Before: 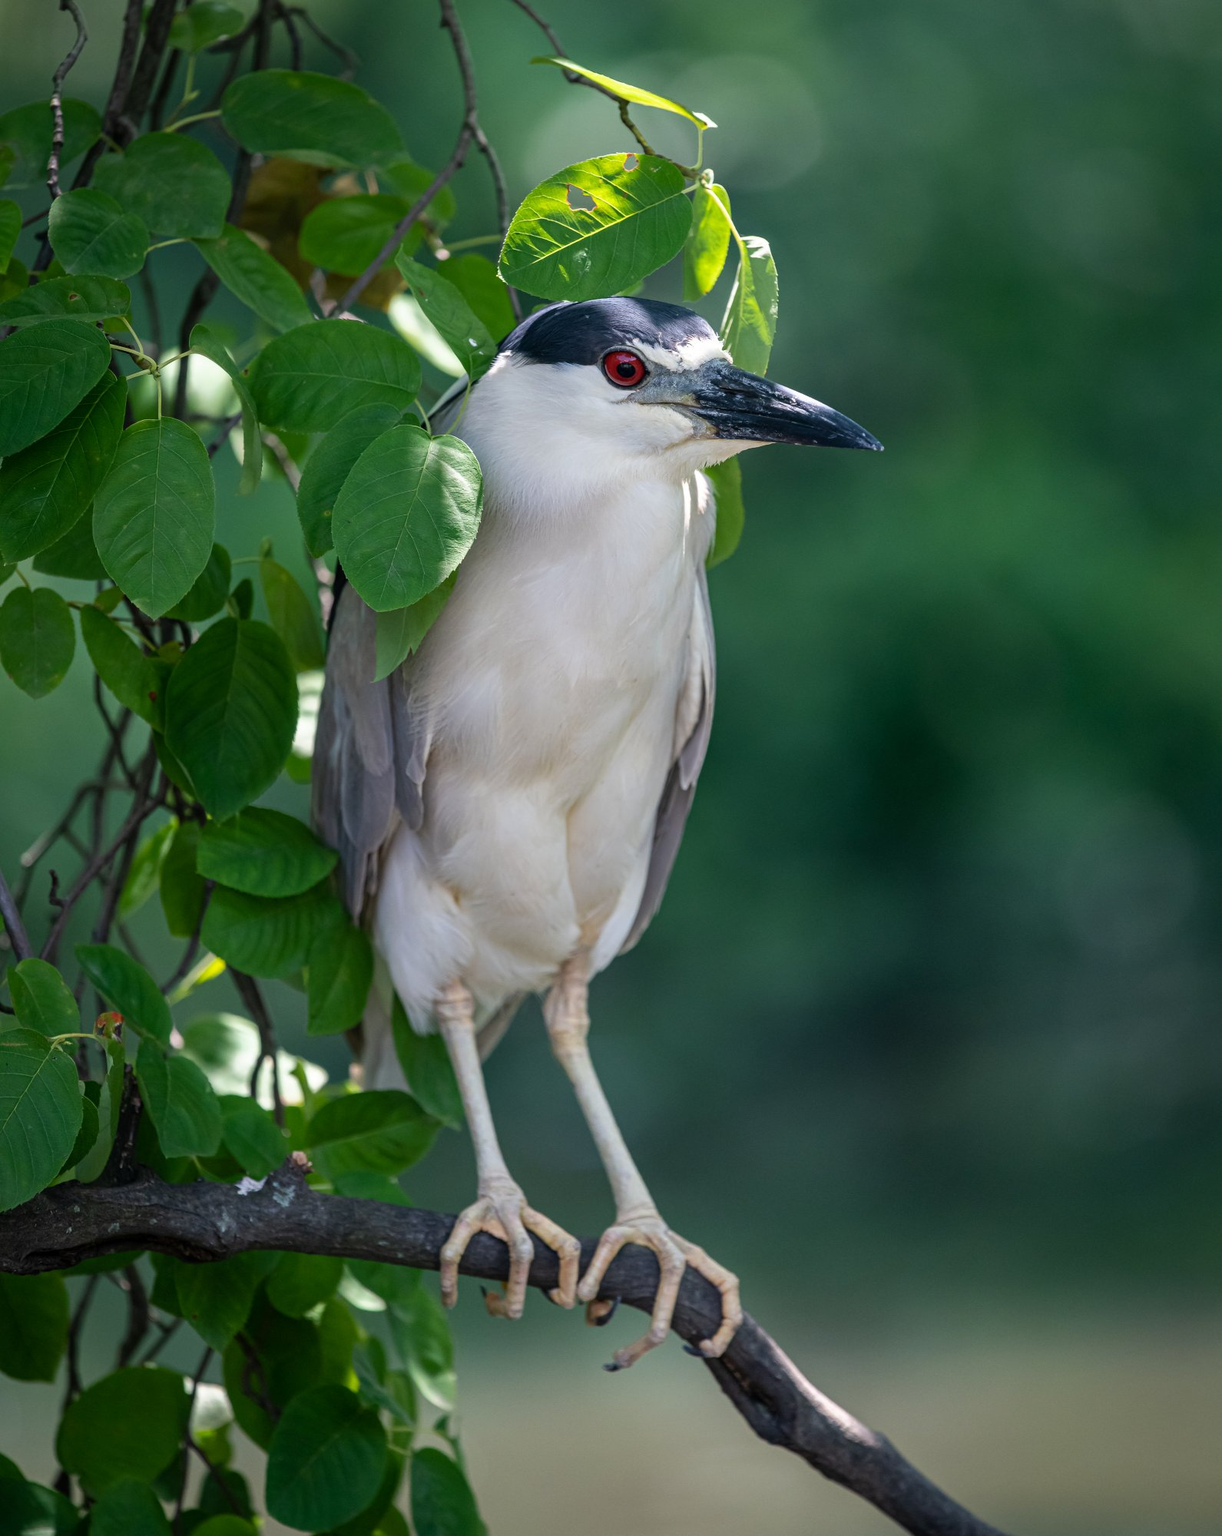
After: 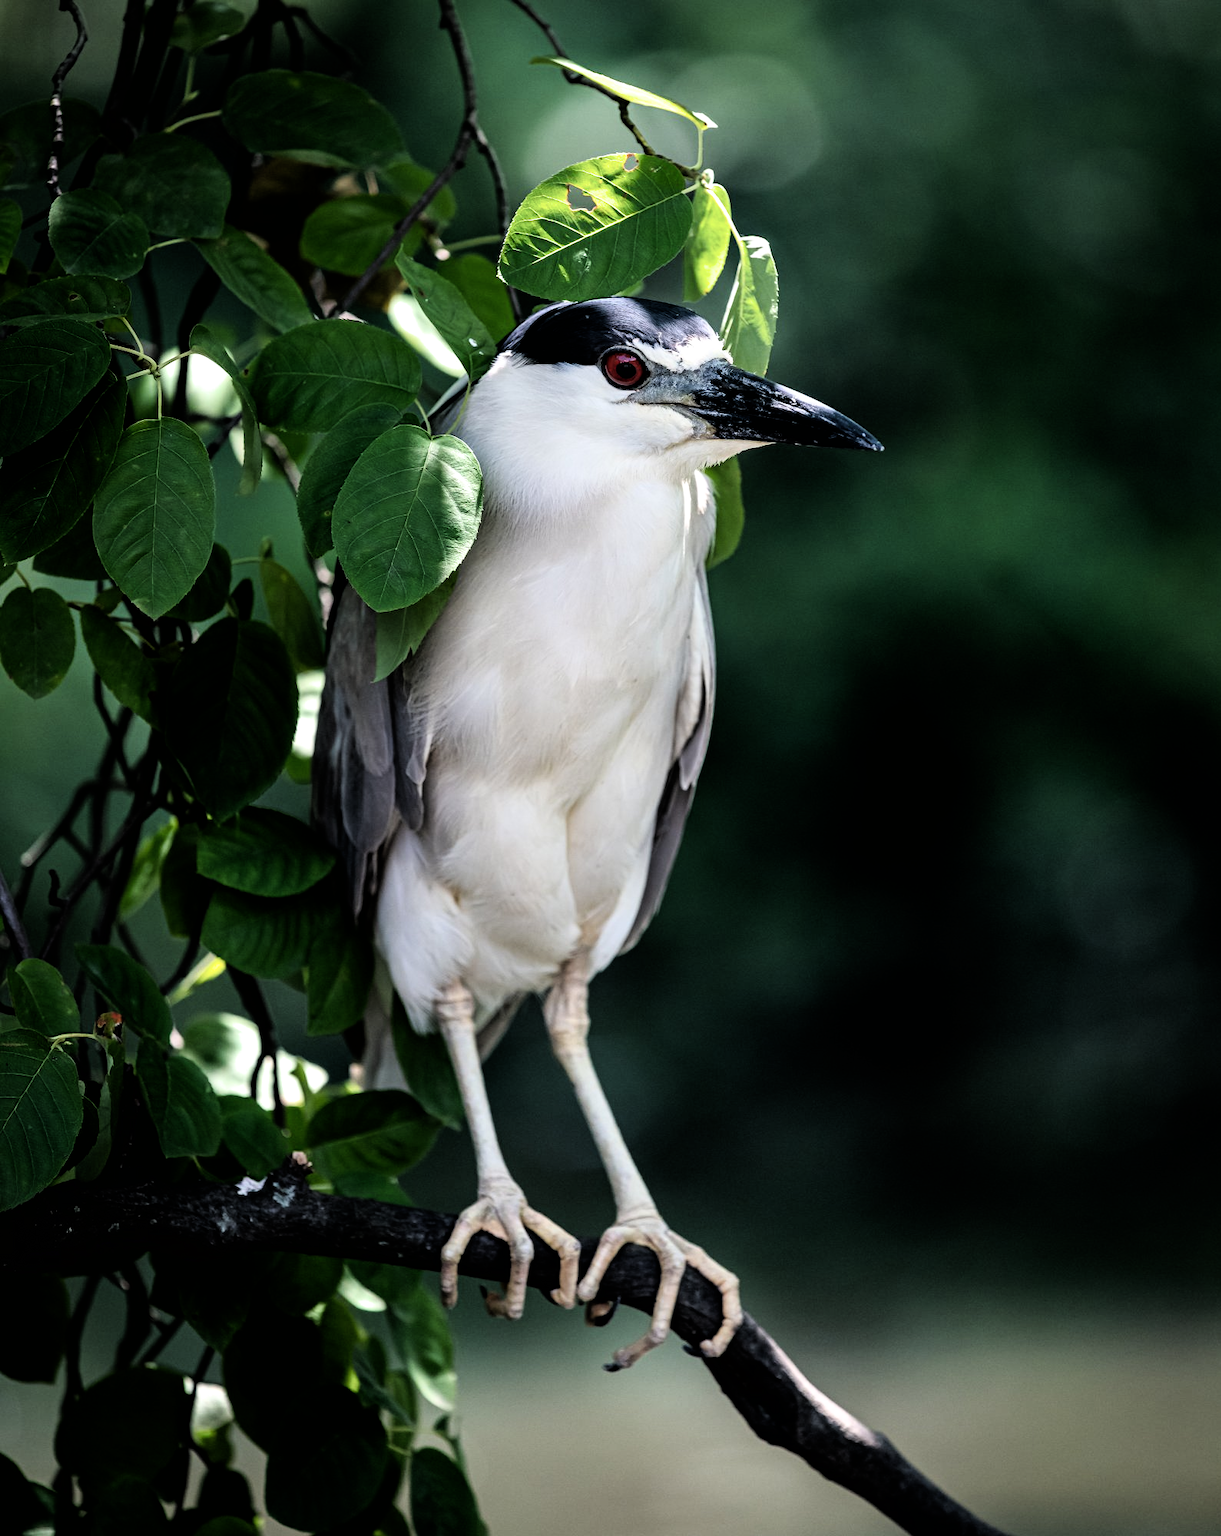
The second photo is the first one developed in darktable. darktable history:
color zones: curves: ch1 [(0, 0.469) (0.01, 0.469) (0.12, 0.446) (0.248, 0.469) (0.5, 0.5) (0.748, 0.5) (0.99, 0.469) (1, 0.469)]
filmic rgb: black relative exposure -3.8 EV, white relative exposure 2.4 EV, threshold 3.03 EV, dynamic range scaling -49.57%, hardness 3.45, latitude 30.87%, contrast 1.792, color science v6 (2022), enable highlight reconstruction true
